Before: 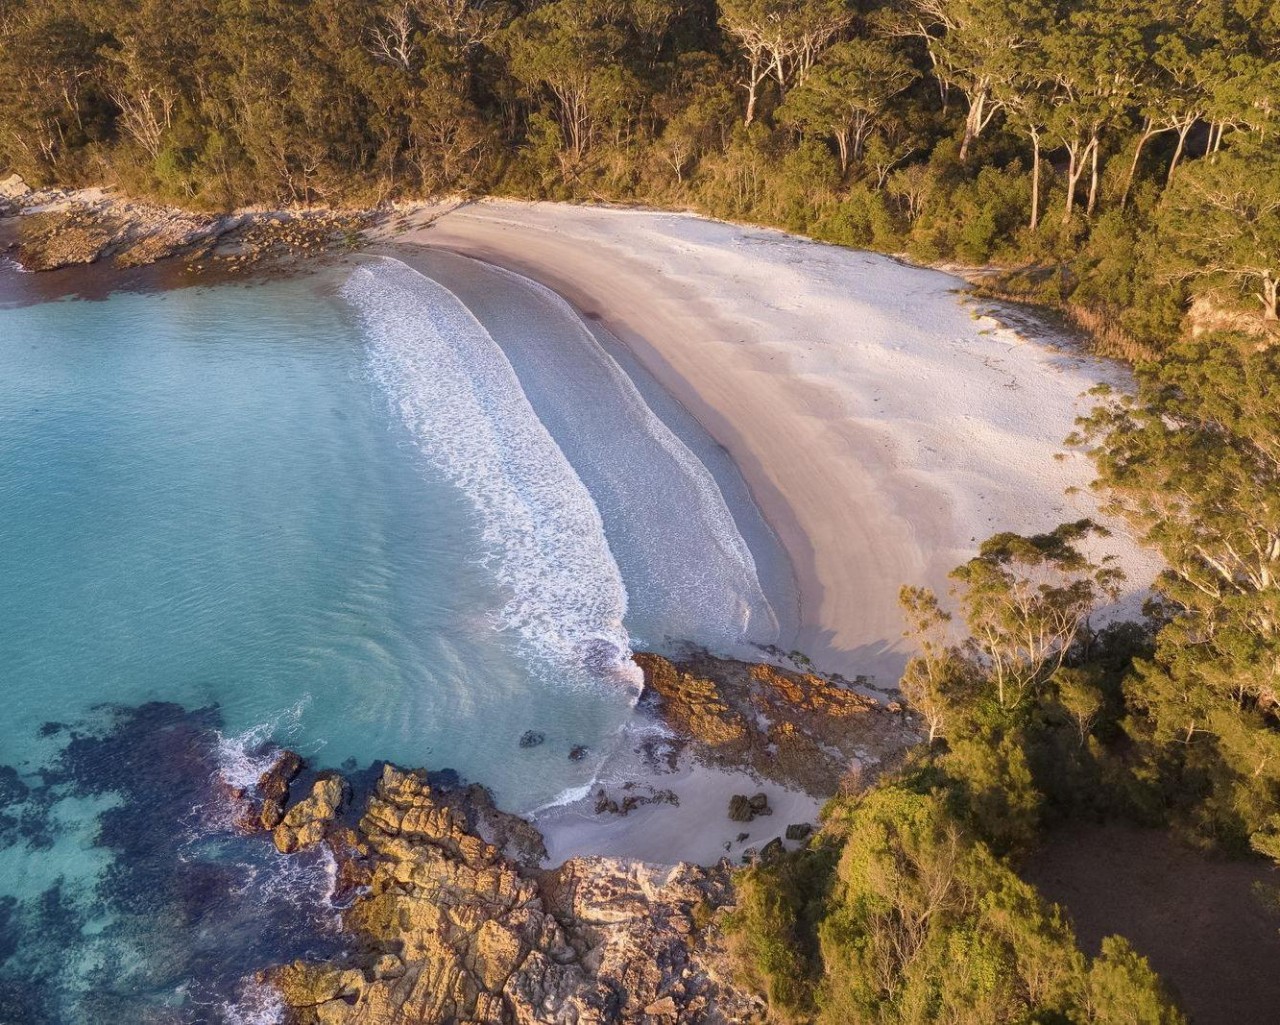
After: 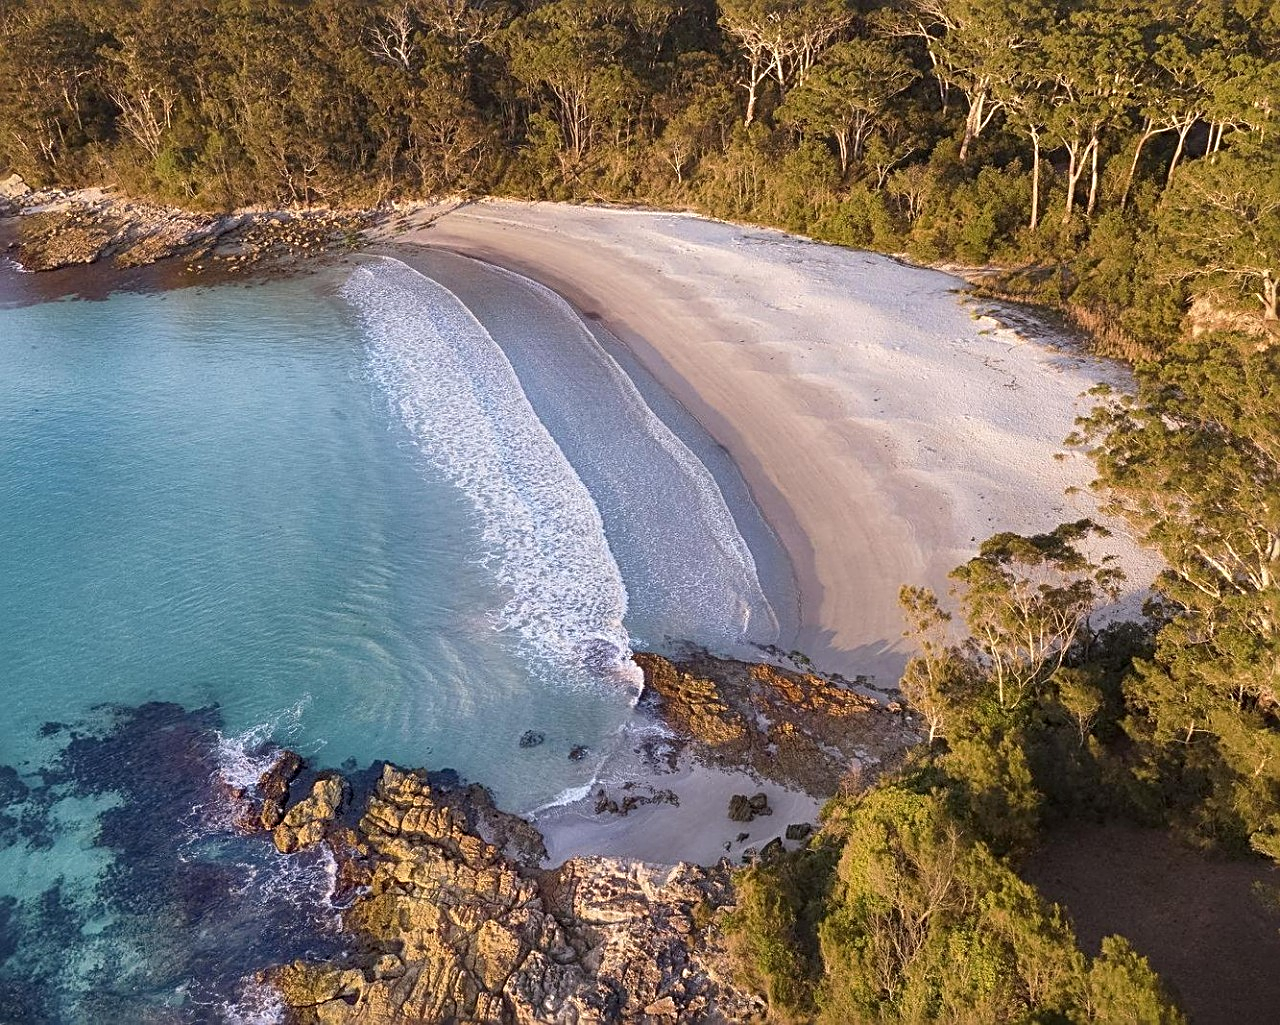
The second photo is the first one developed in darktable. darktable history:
sharpen: radius 2.595, amount 0.683
